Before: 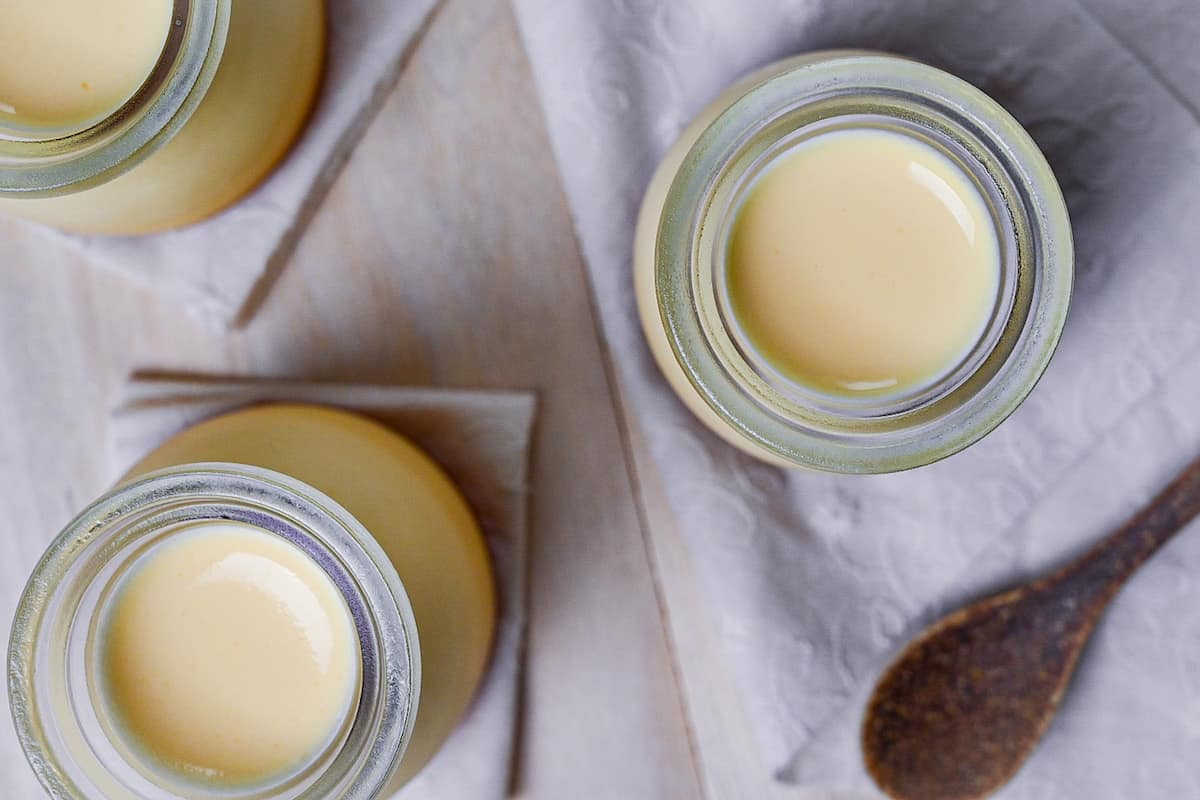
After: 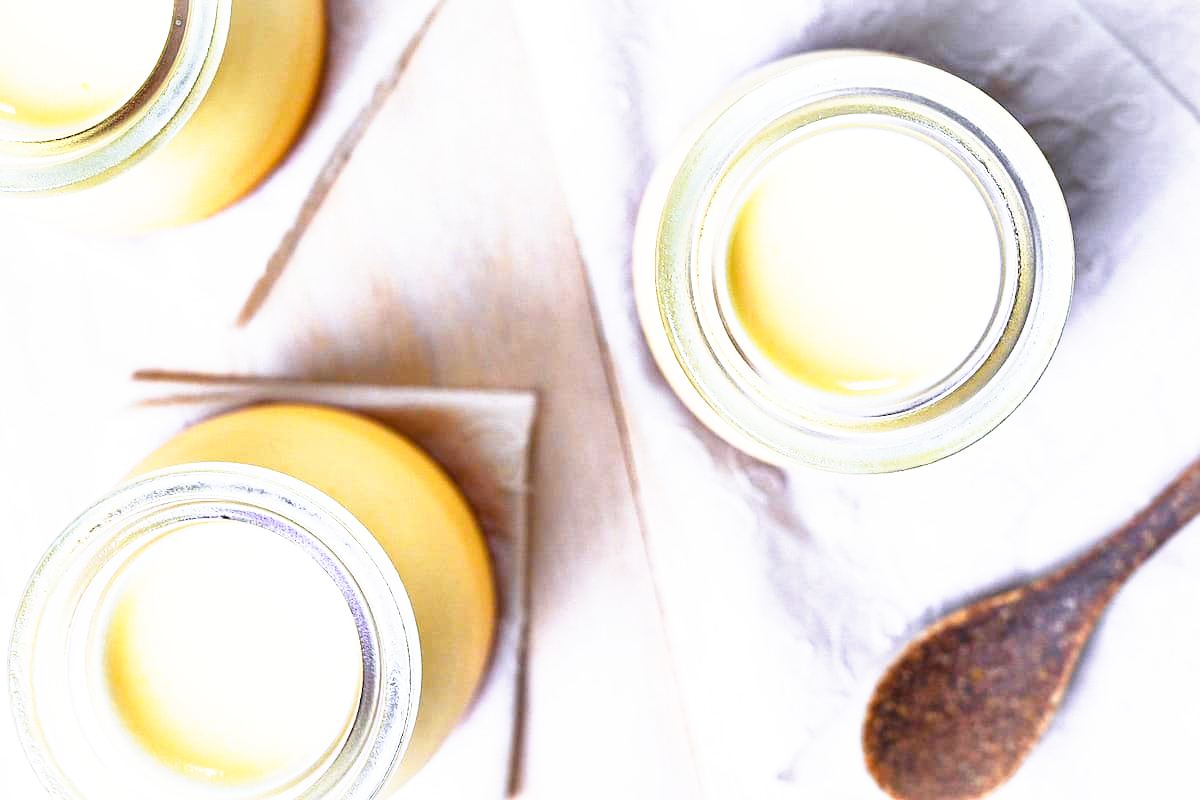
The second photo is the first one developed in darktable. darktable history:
base curve: curves: ch0 [(0, 0) (0.495, 0.917) (1, 1)], preserve colors none
exposure: exposure 0.77 EV, compensate highlight preservation false
